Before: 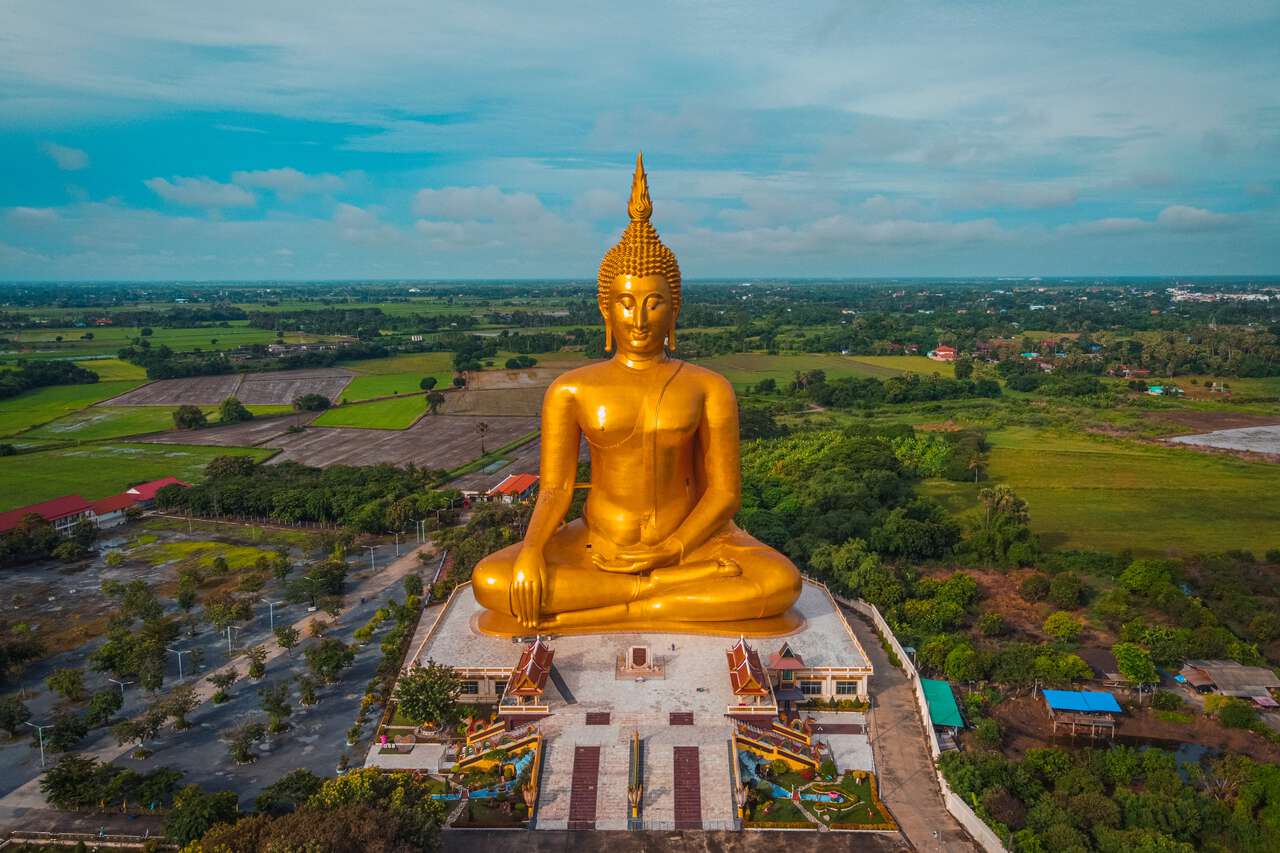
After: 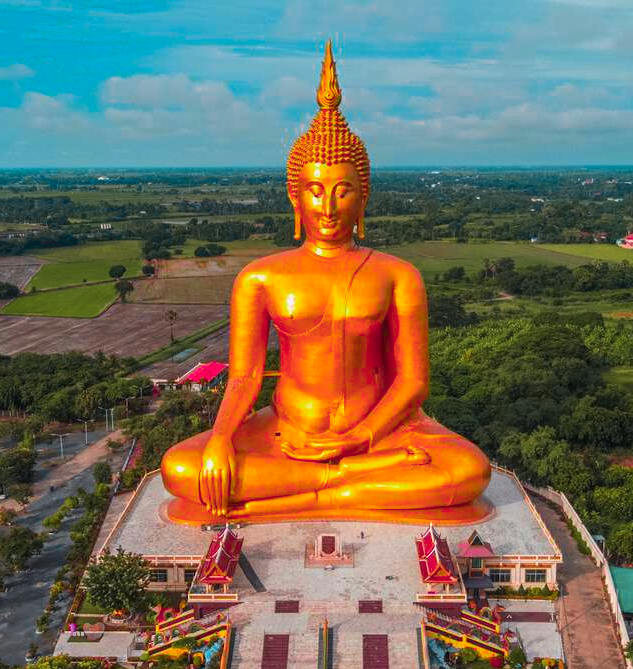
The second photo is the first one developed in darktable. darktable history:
crop and rotate: angle 0.02°, left 24.353%, top 13.219%, right 26.156%, bottom 8.224%
color zones: curves: ch0 [(0, 0.533) (0.126, 0.533) (0.234, 0.533) (0.368, 0.357) (0.5, 0.5) (0.625, 0.5) (0.74, 0.637) (0.875, 0.5)]; ch1 [(0.004, 0.708) (0.129, 0.662) (0.25, 0.5) (0.375, 0.331) (0.496, 0.396) (0.625, 0.649) (0.739, 0.26) (0.875, 0.5) (1, 0.478)]; ch2 [(0, 0.409) (0.132, 0.403) (0.236, 0.558) (0.379, 0.448) (0.5, 0.5) (0.625, 0.5) (0.691, 0.39) (0.875, 0.5)]
